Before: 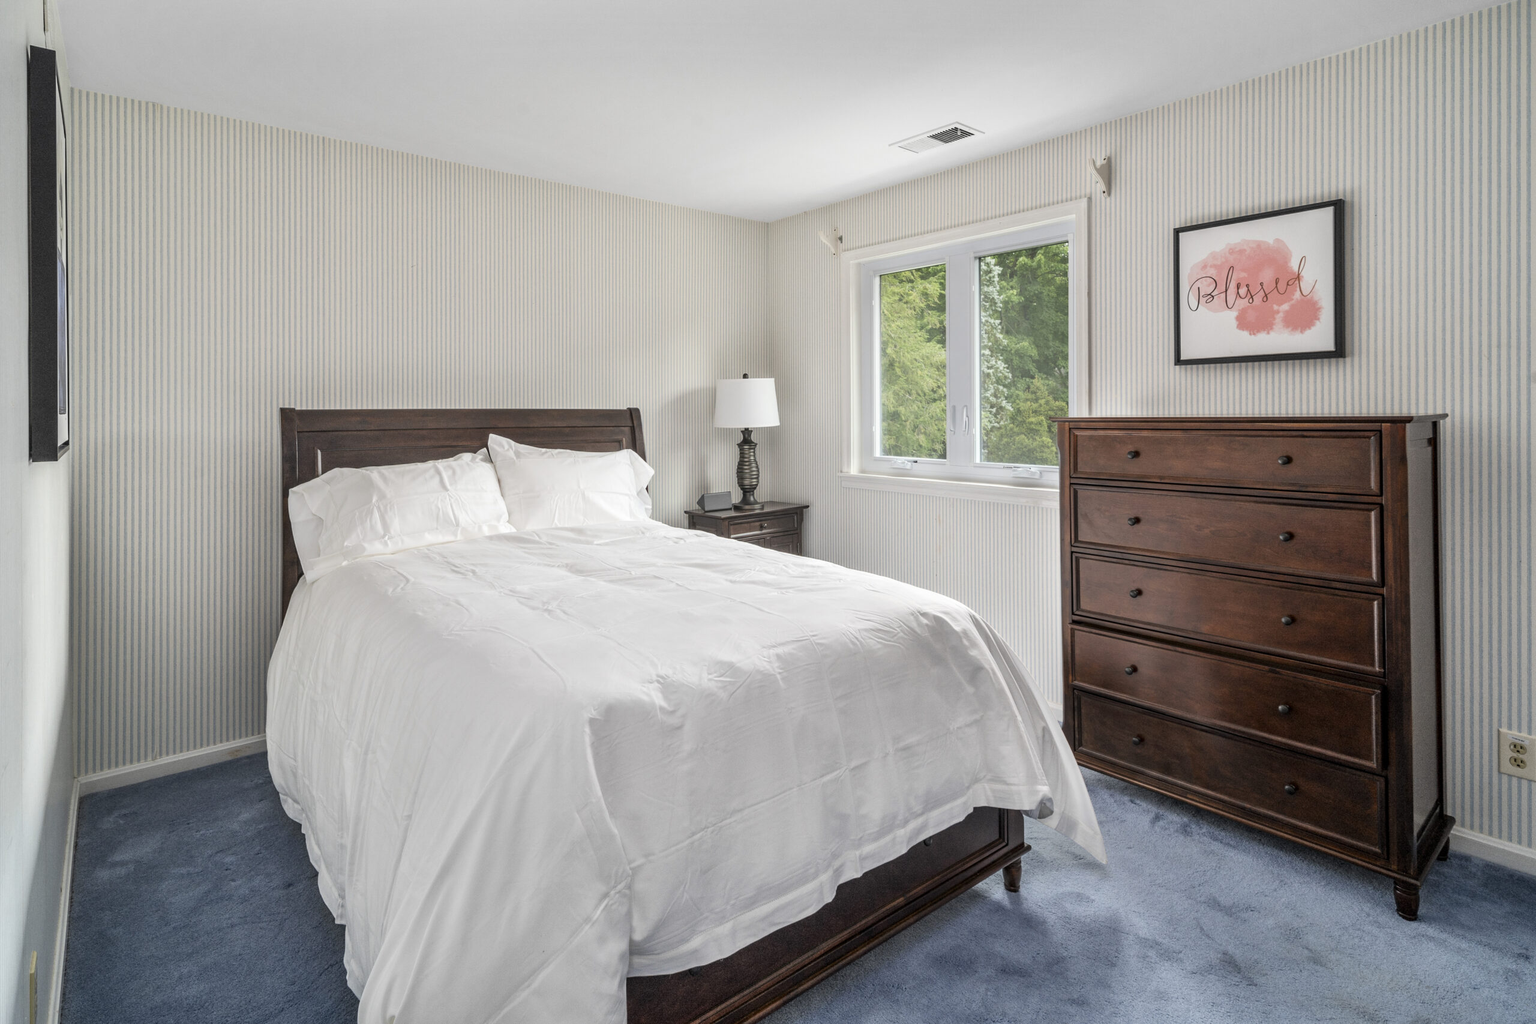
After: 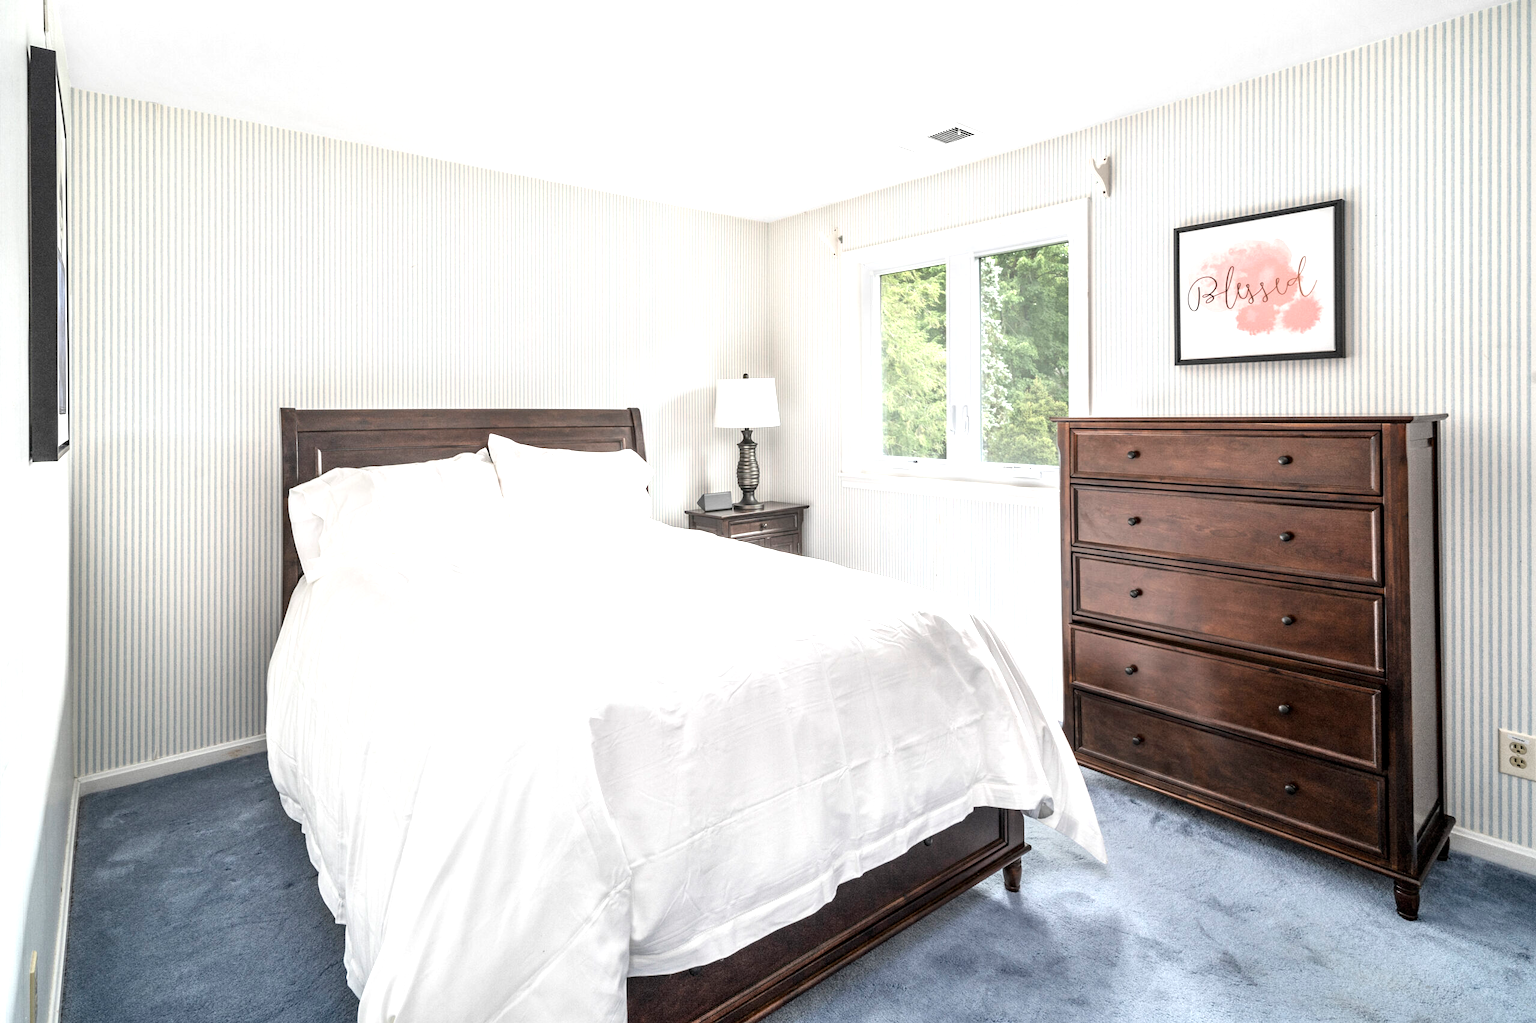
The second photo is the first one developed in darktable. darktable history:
exposure: exposure 1 EV, compensate highlight preservation false
contrast brightness saturation: contrast 0.06, brightness -0.01, saturation -0.23
